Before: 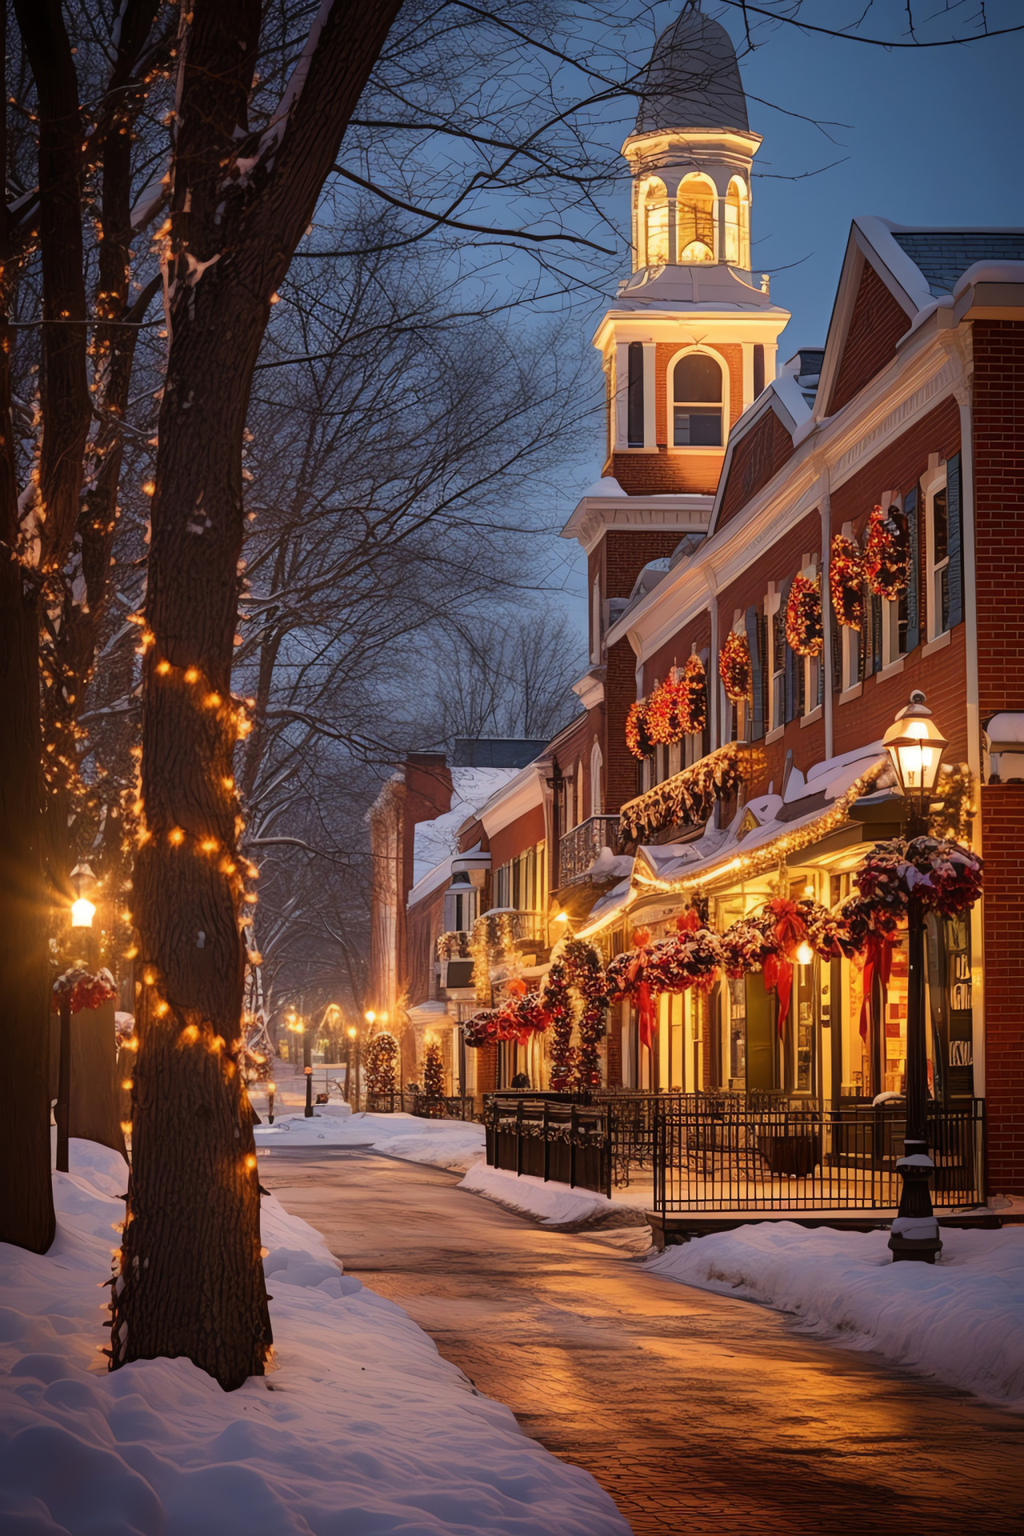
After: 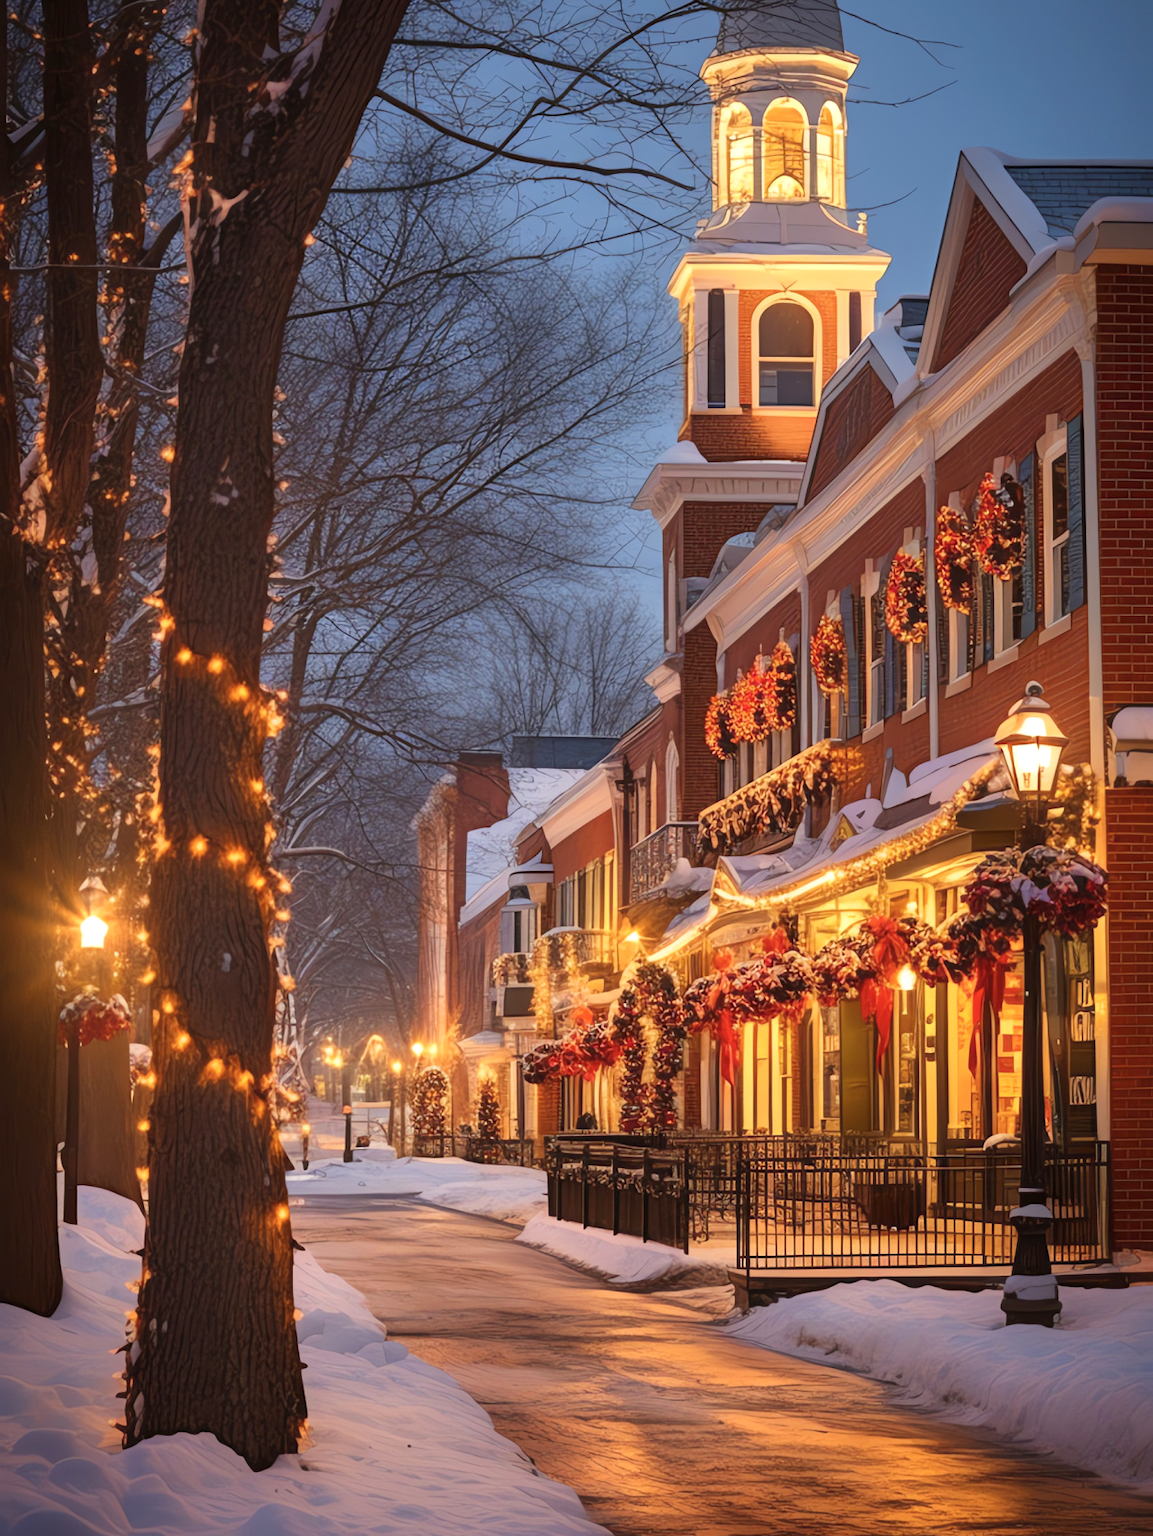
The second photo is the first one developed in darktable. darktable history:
crop and rotate: top 5.609%, bottom 5.609%
color balance rgb: contrast -10%
exposure: black level correction 0, exposure 0.5 EV, compensate highlight preservation false
contrast brightness saturation: saturation -0.05
